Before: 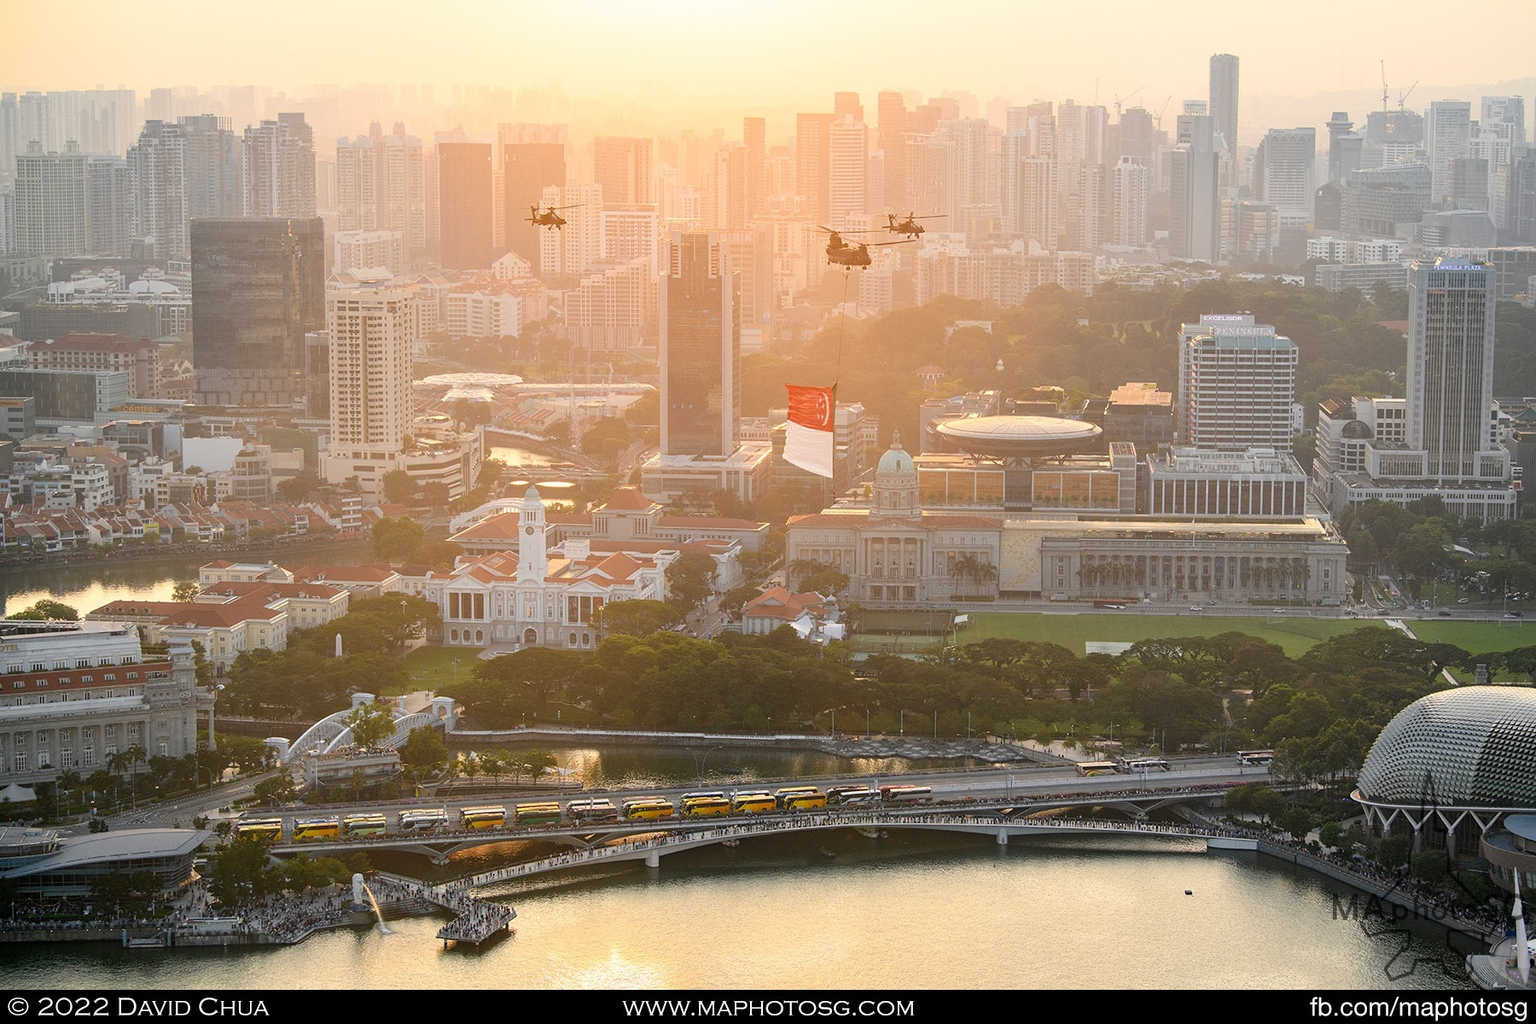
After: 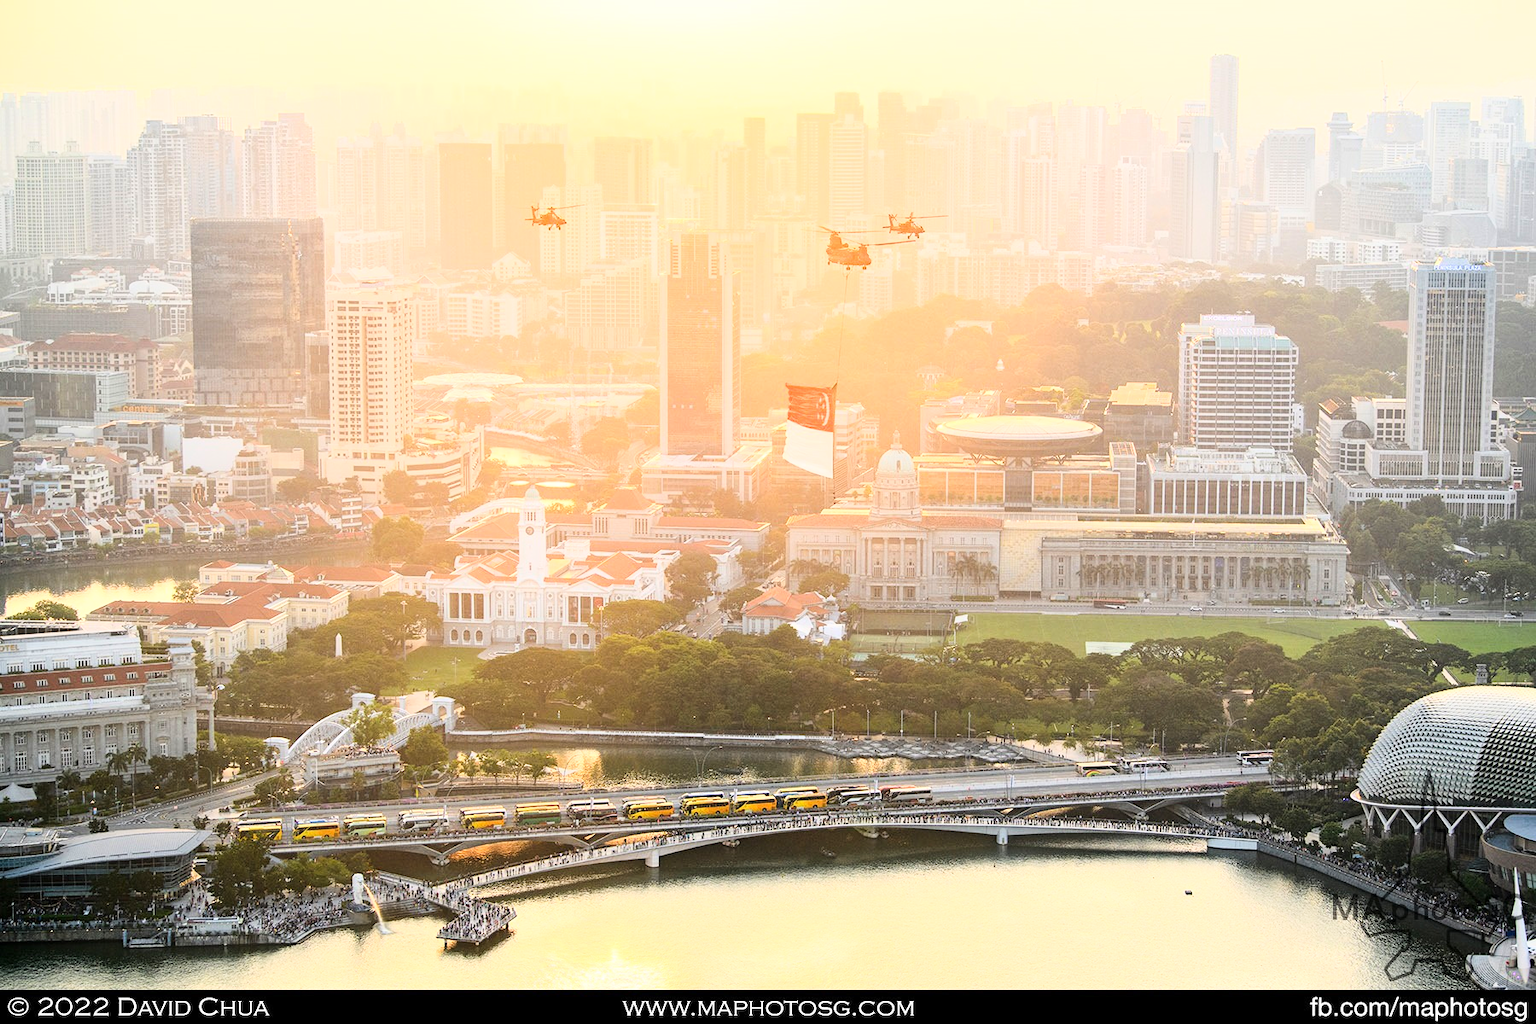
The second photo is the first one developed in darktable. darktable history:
tone equalizer: on, module defaults
base curve: curves: ch0 [(0, 0) (0.018, 0.026) (0.143, 0.37) (0.33, 0.731) (0.458, 0.853) (0.735, 0.965) (0.905, 0.986) (1, 1)]
